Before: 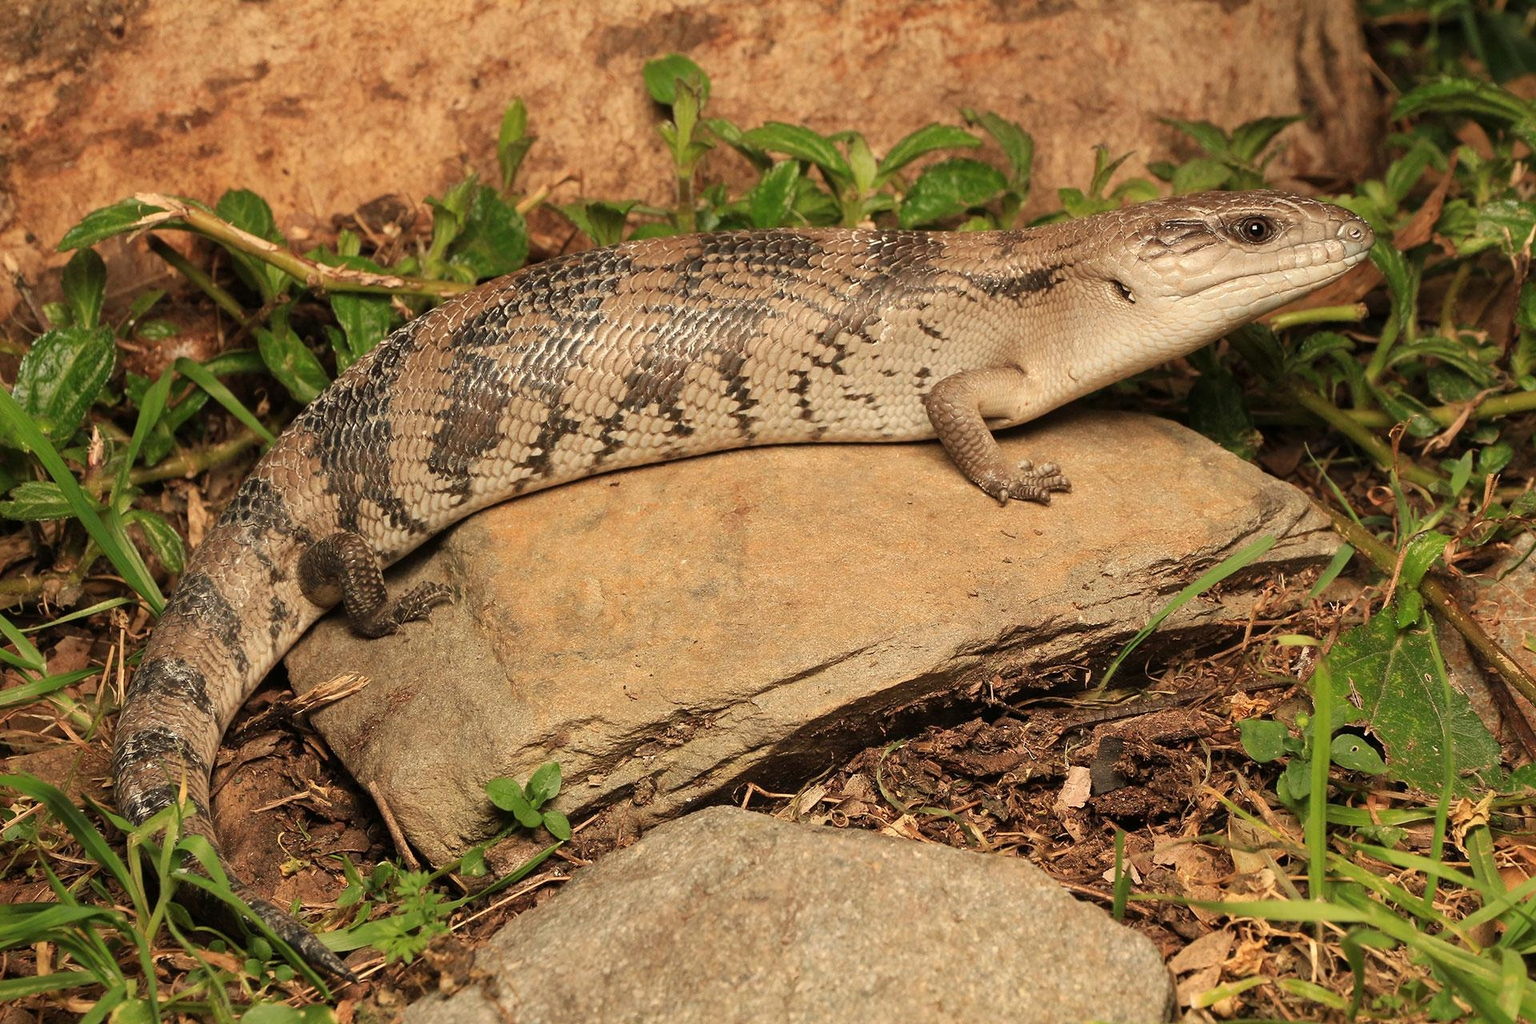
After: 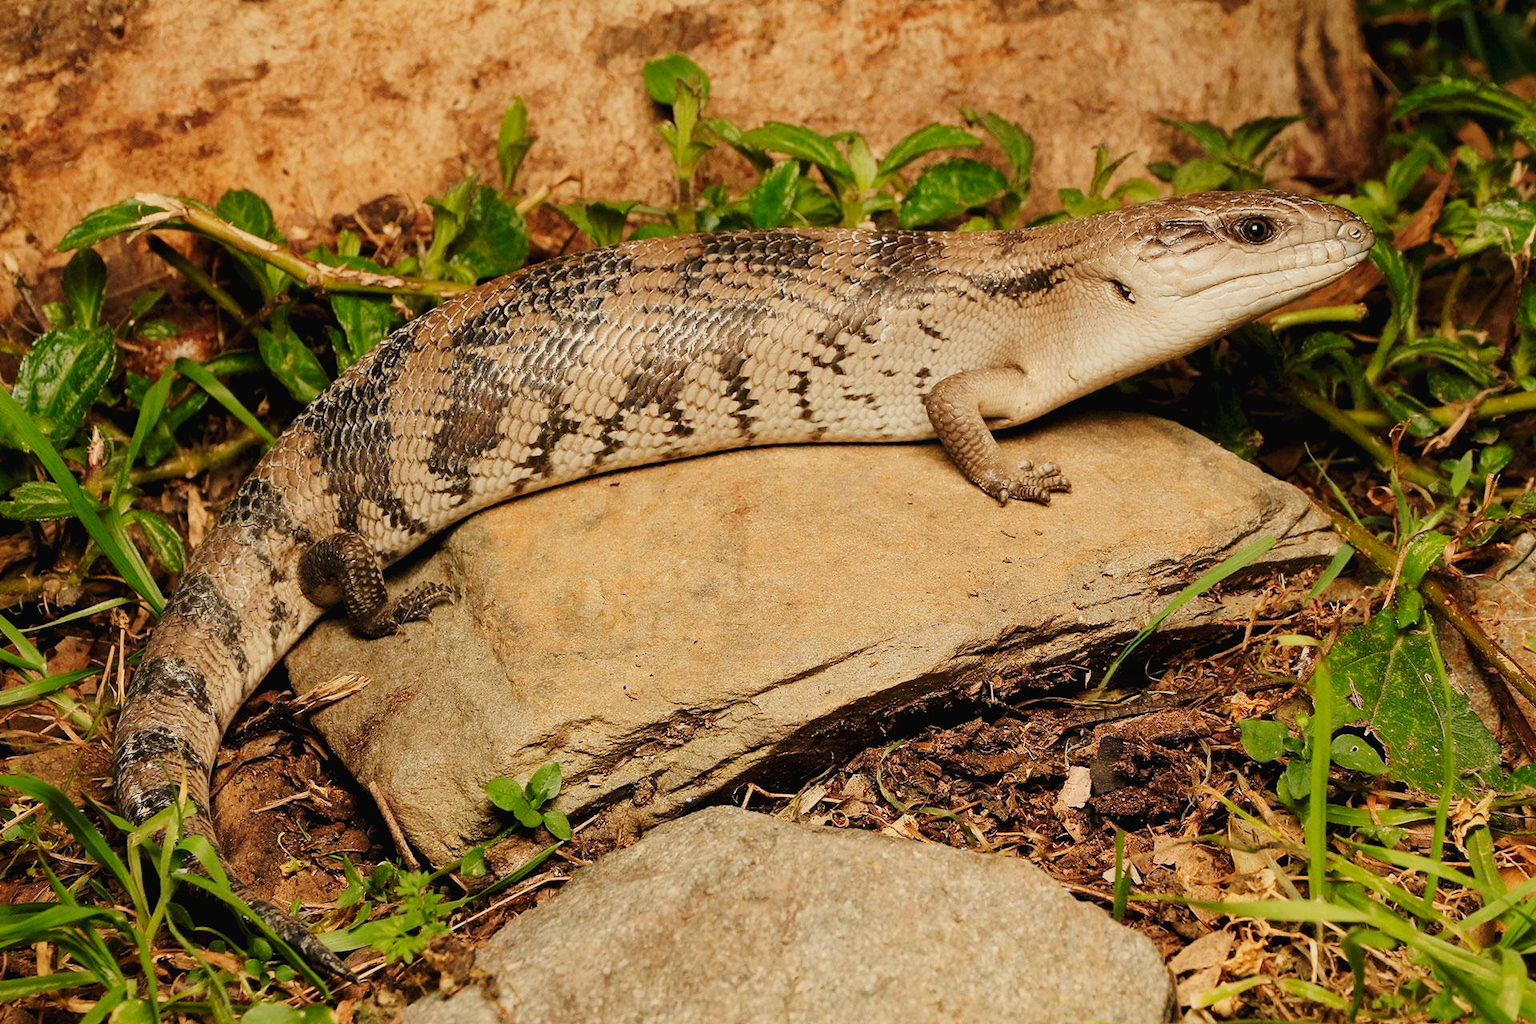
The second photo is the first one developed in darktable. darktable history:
tone curve: curves: ch0 [(0, 0.019) (0.204, 0.162) (0.491, 0.519) (0.748, 0.765) (1, 0.919)]; ch1 [(0, 0) (0.179, 0.173) (0.322, 0.32) (0.442, 0.447) (0.496, 0.504) (0.566, 0.585) (0.761, 0.803) (1, 1)]; ch2 [(0, 0) (0.434, 0.447) (0.483, 0.487) (0.555, 0.563) (0.697, 0.68) (1, 1)], preserve colors none
exposure: black level correction 0.009, exposure 0.016 EV, compensate highlight preservation false
